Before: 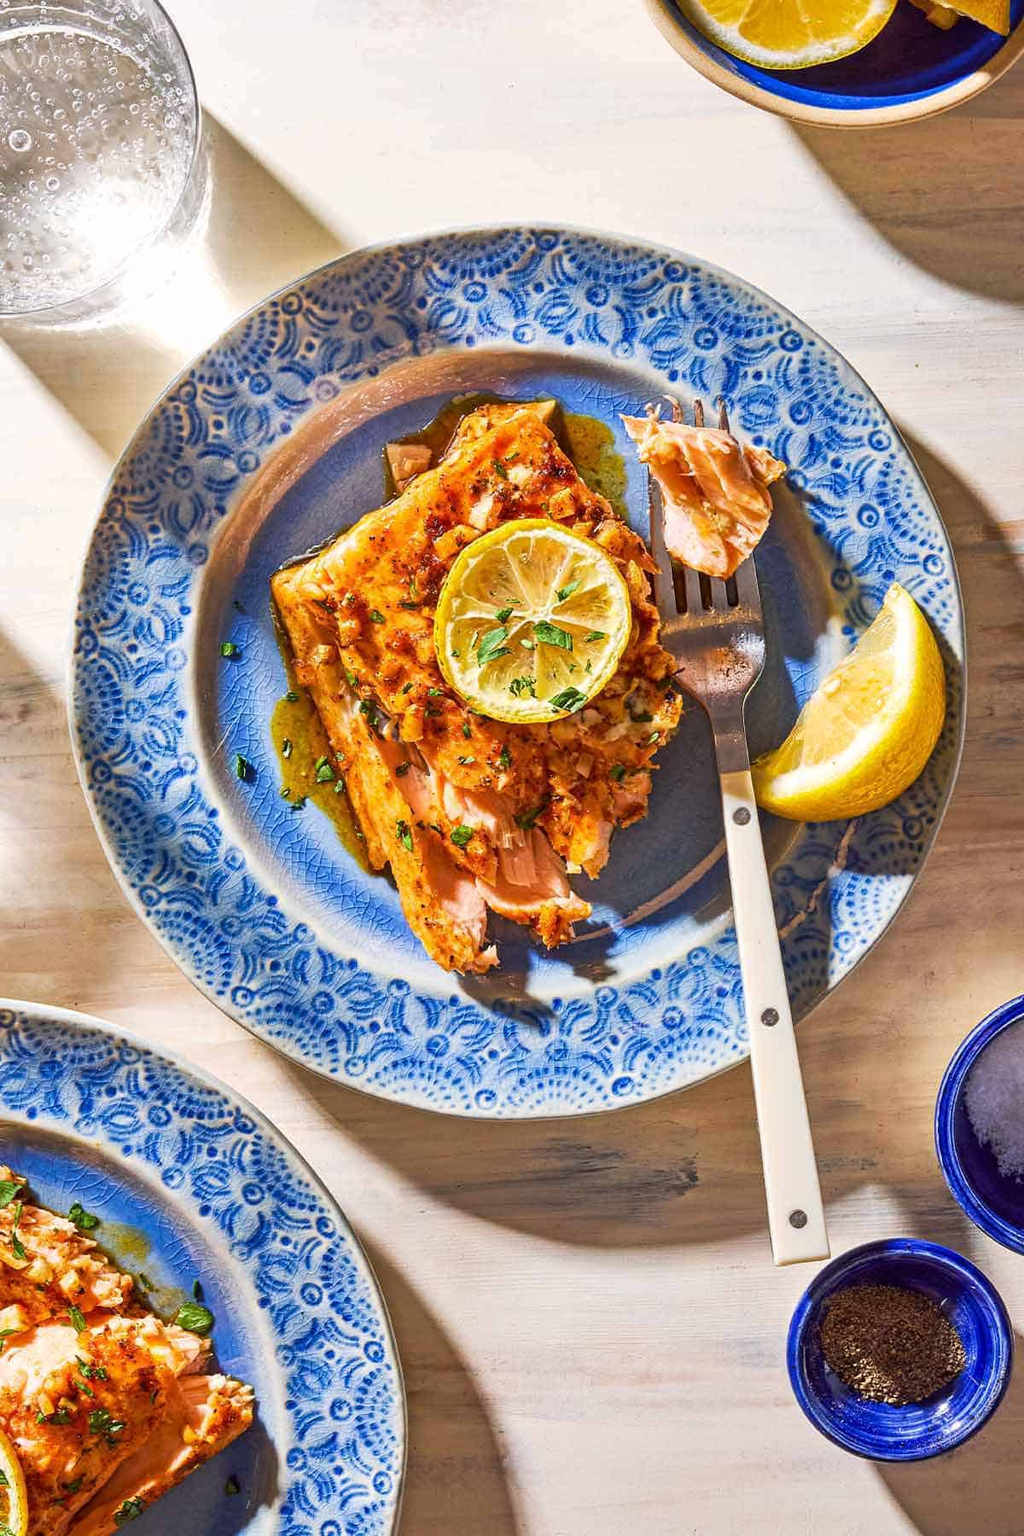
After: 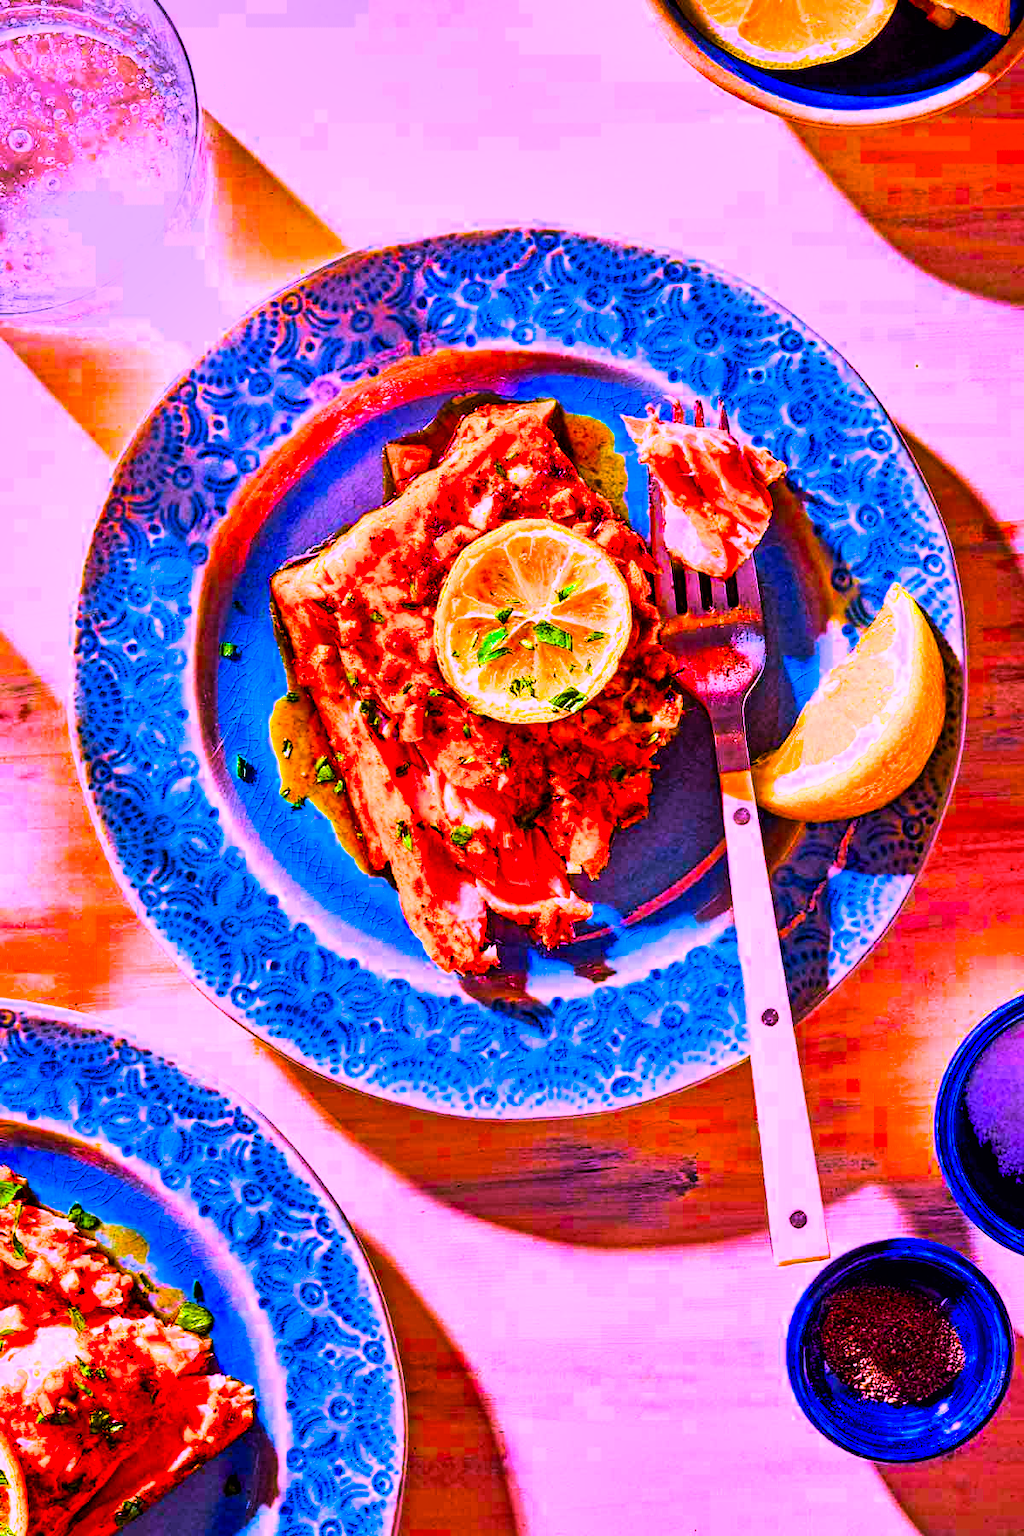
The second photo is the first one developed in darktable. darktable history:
haze removal: compatibility mode true, adaptive false
color calibration: illuminant as shot in camera, x 0.363, y 0.385, temperature 4528.04 K
color balance rgb: linear chroma grading › shadows -30%, linear chroma grading › global chroma 35%, perceptual saturation grading › global saturation 75%, perceptual saturation grading › shadows -30%, perceptual brilliance grading › highlights 75%, perceptual brilliance grading › shadows -30%, global vibrance 35%
filmic rgb: black relative exposure -6.15 EV, white relative exposure 6.96 EV, hardness 2.23, color science v6 (2022)
shadows and highlights: soften with gaussian
velvia: strength 75%
color correction: highlights a* 19.5, highlights b* -11.53, saturation 1.69
